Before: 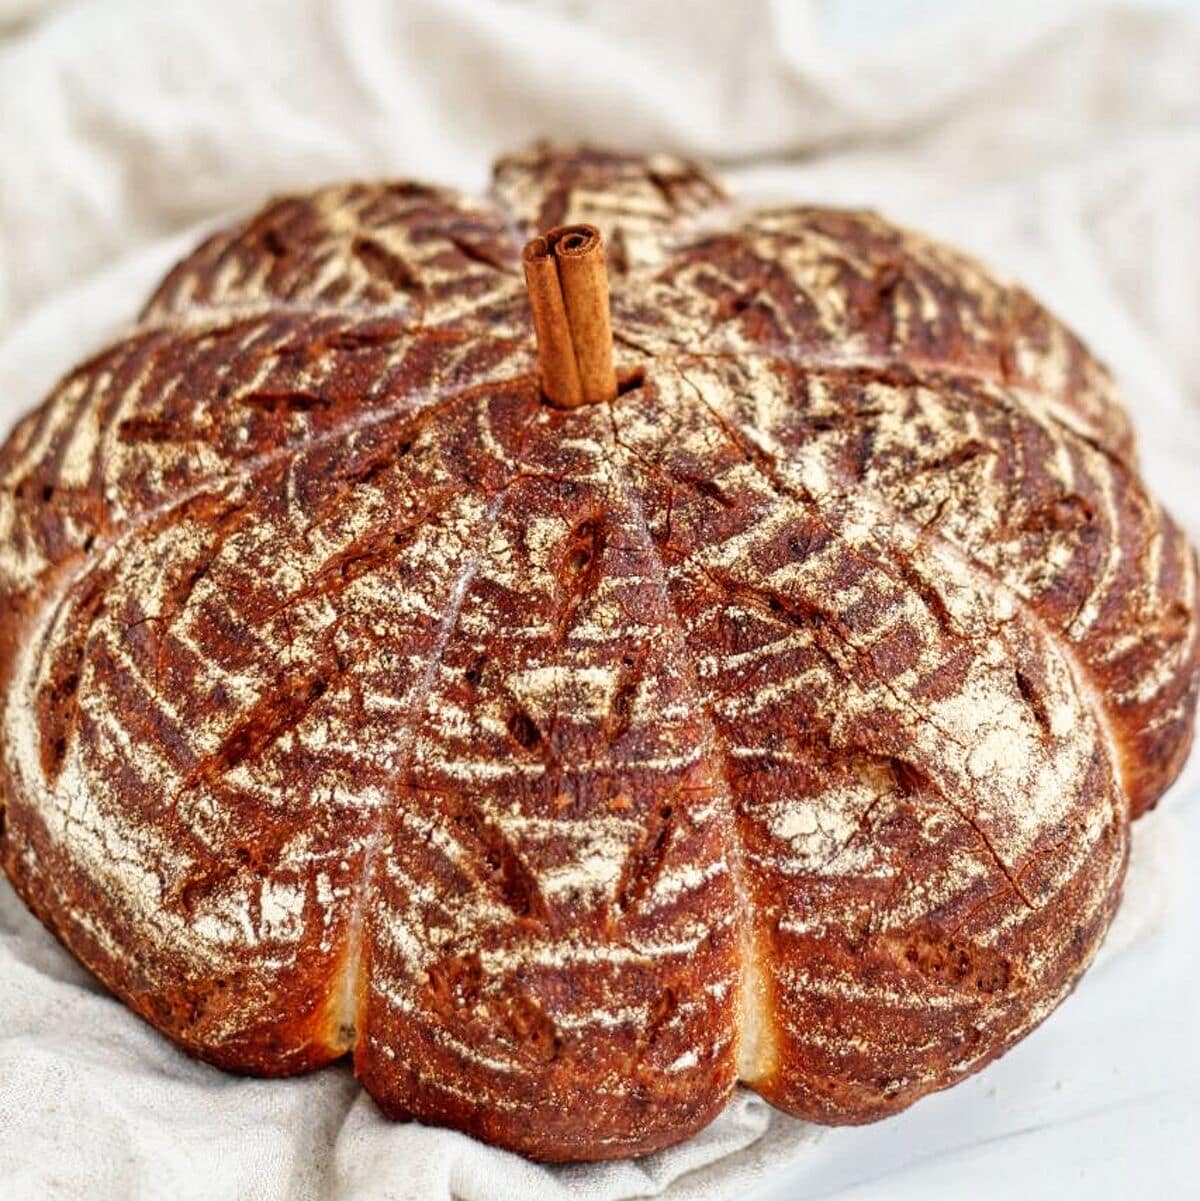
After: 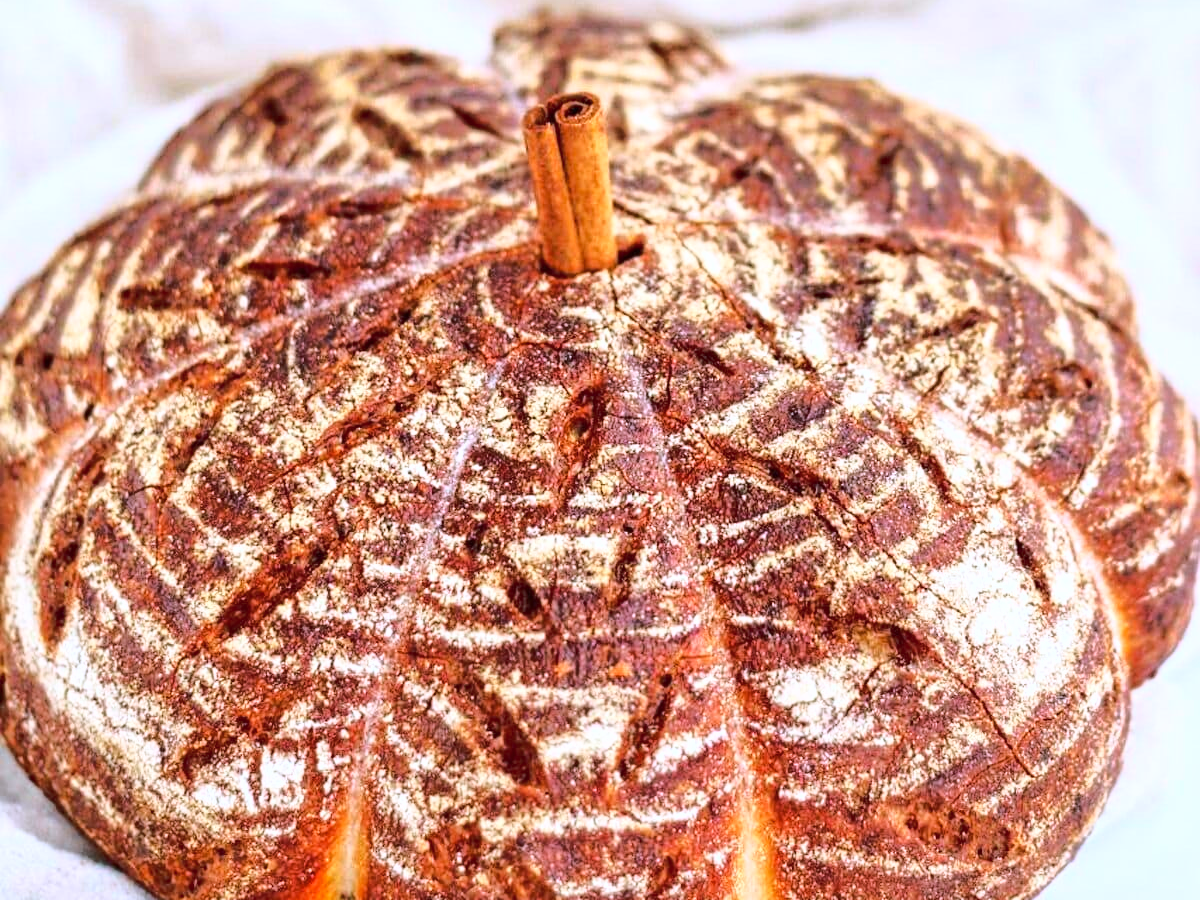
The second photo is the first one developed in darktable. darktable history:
base curve: curves: ch0 [(0, 0) (0.032, 0.037) (0.105, 0.228) (0.435, 0.76) (0.856, 0.983) (1, 1)]
crop: top 11.038%, bottom 13.962%
exposure: compensate highlight preservation false
white balance: red 0.967, blue 1.119, emerald 0.756
shadows and highlights: on, module defaults
